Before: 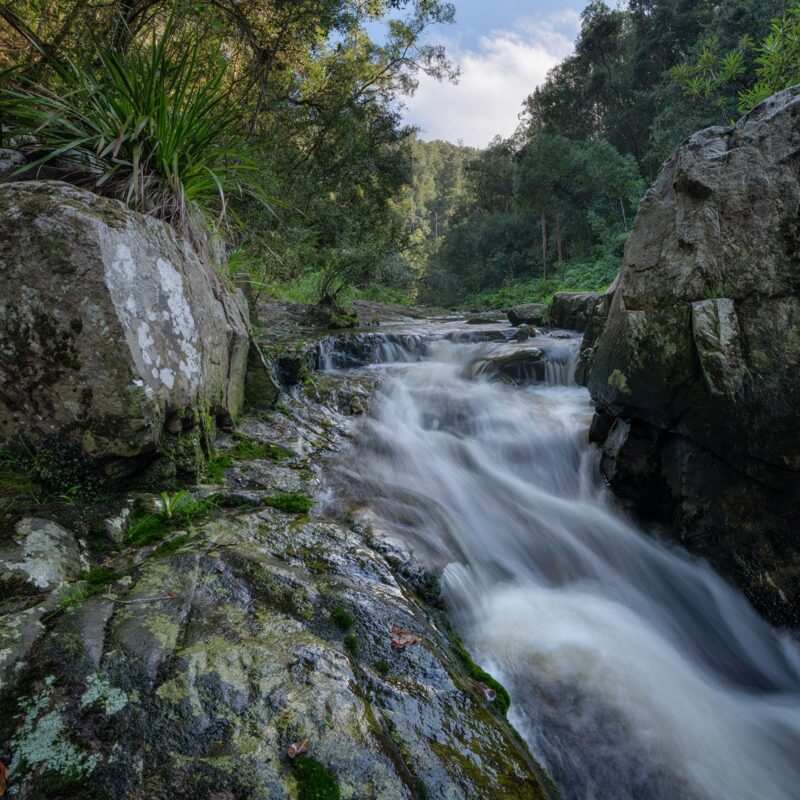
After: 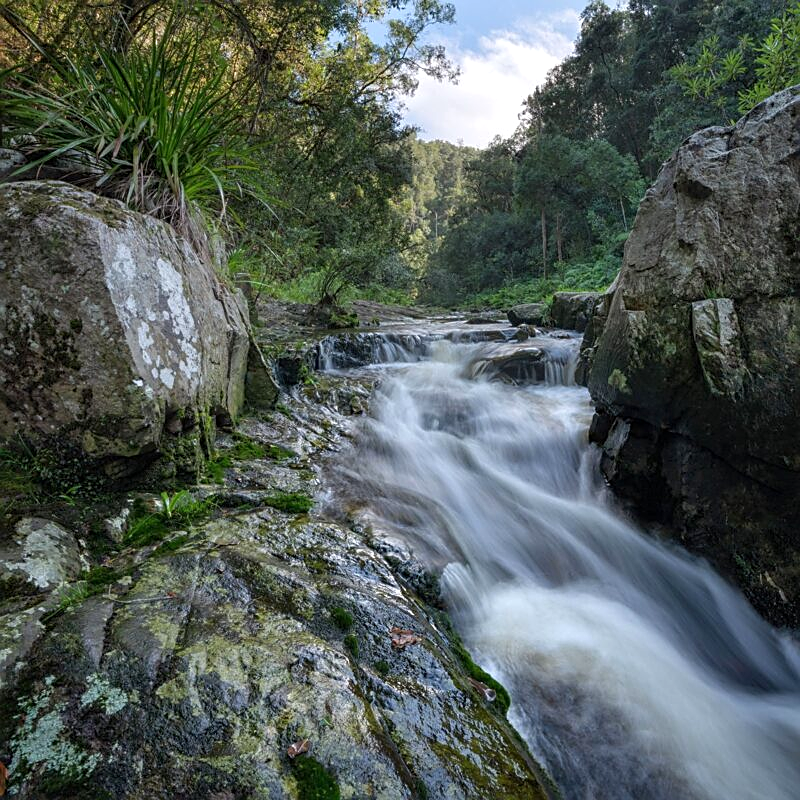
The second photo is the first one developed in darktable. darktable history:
sharpen: on, module defaults
exposure: exposure 0.364 EV, compensate highlight preservation false
